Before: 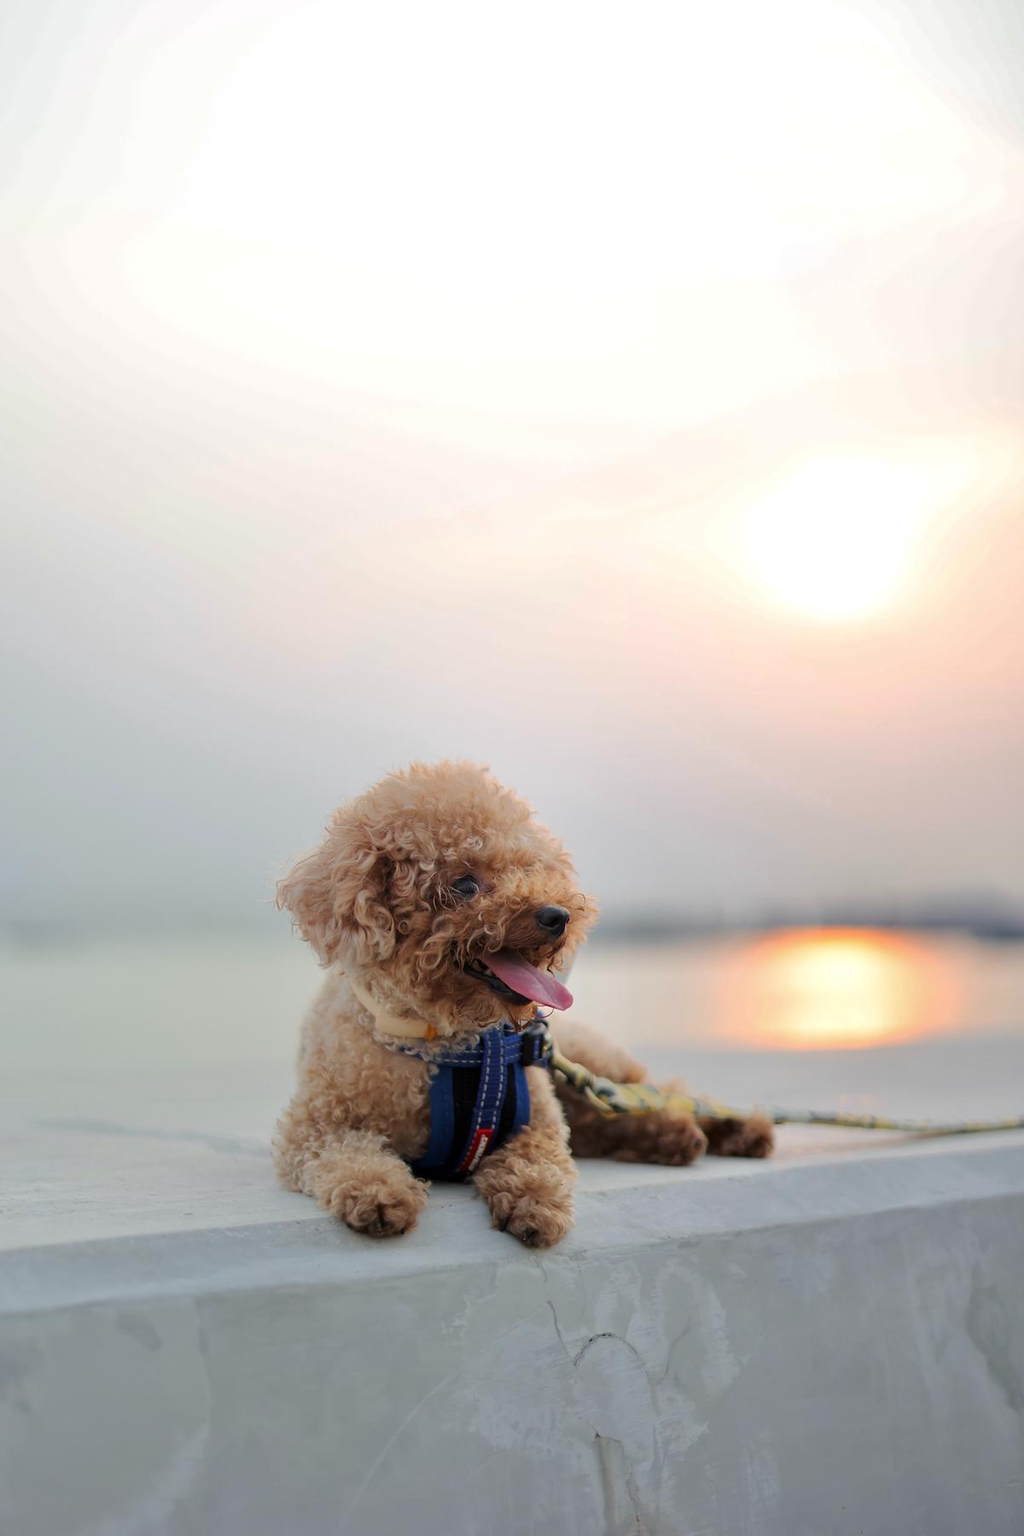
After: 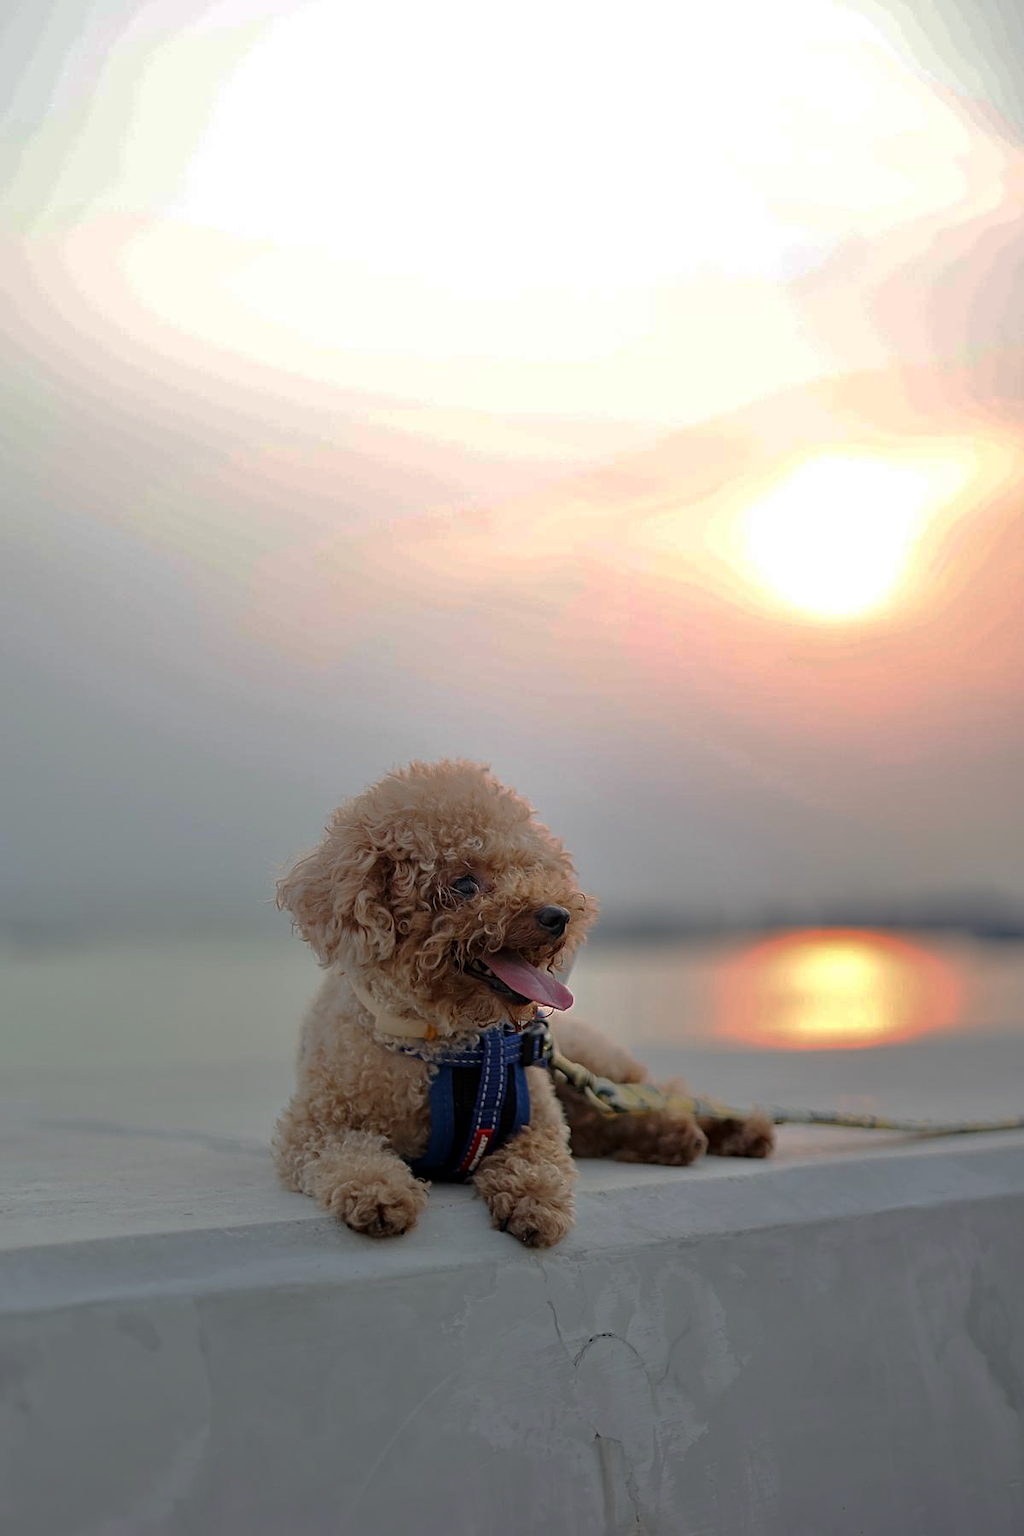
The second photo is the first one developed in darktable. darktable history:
contrast brightness saturation: contrast 0.083, saturation 0.02
base curve: curves: ch0 [(0, 0) (0.841, 0.609) (1, 1)], preserve colors none
sharpen: radius 2.766
